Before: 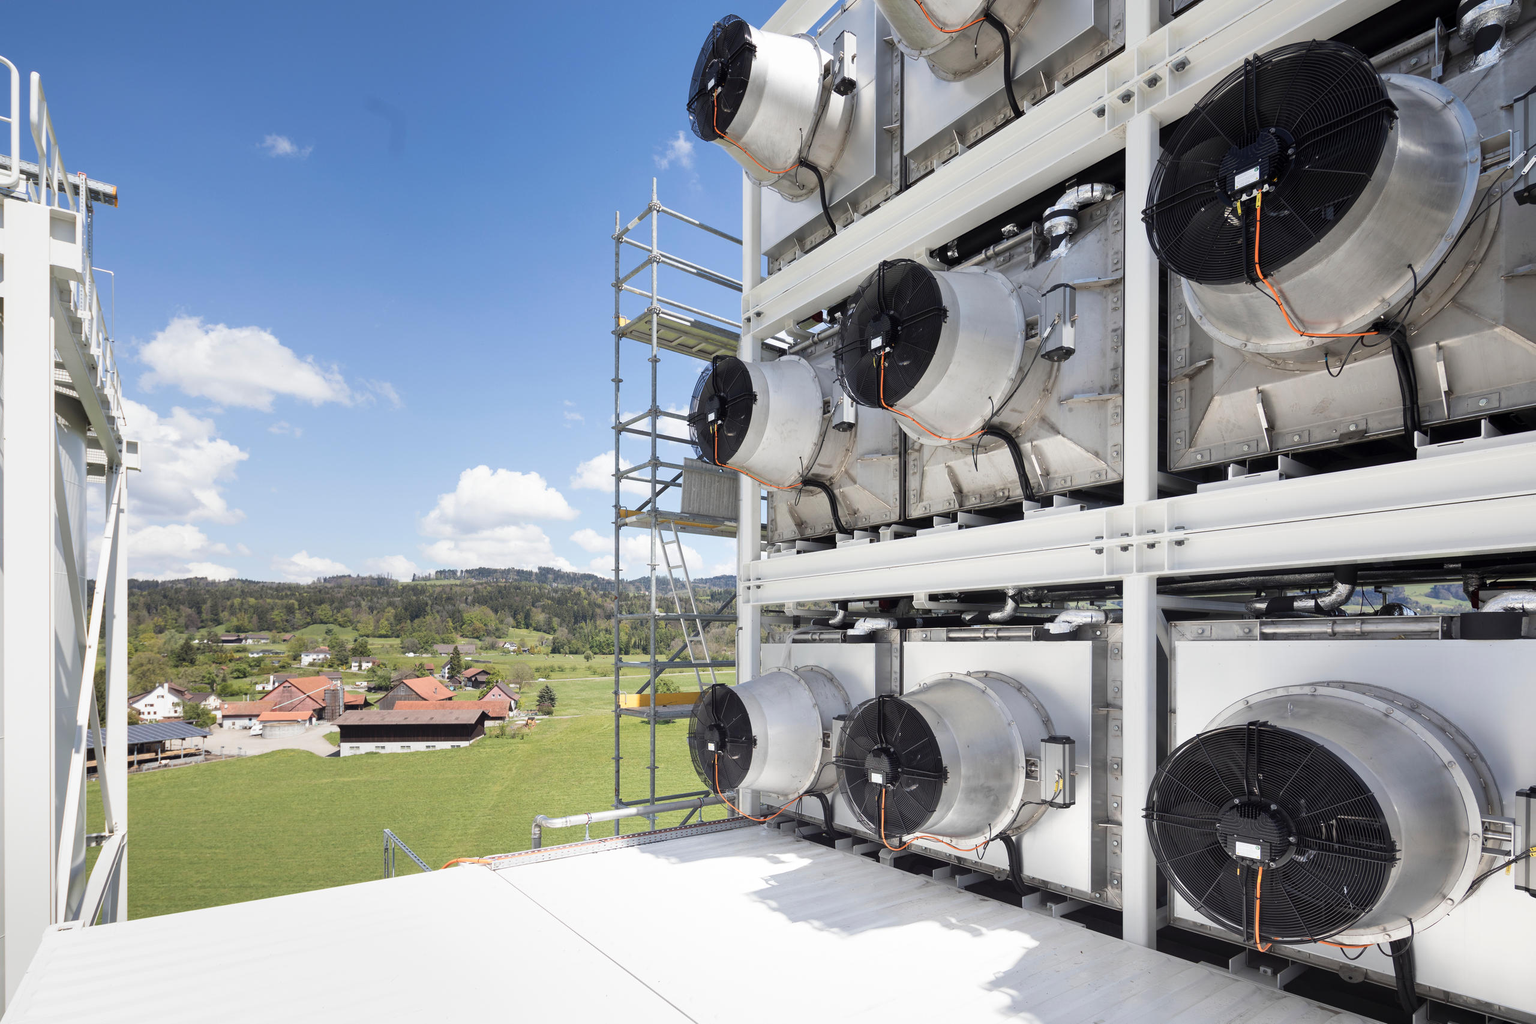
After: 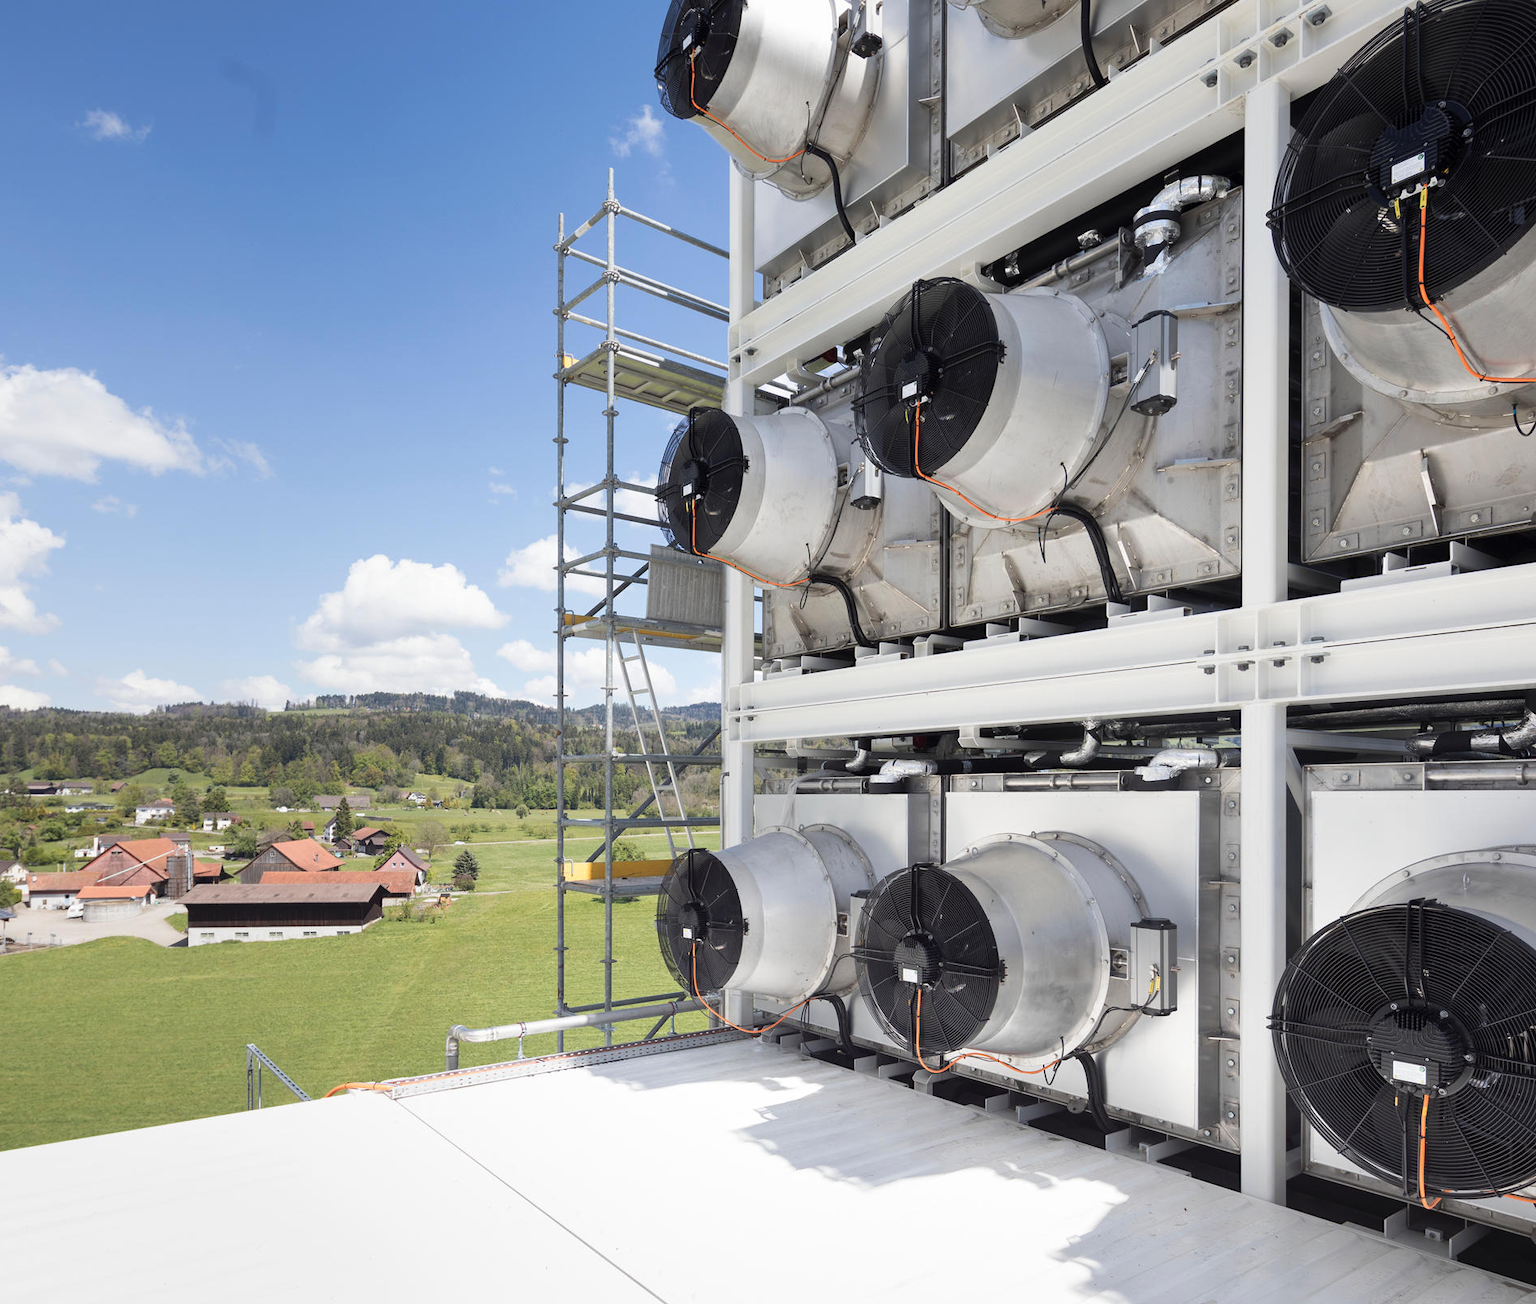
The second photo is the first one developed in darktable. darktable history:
crop and rotate: left 13.08%, top 5.267%, right 12.578%
